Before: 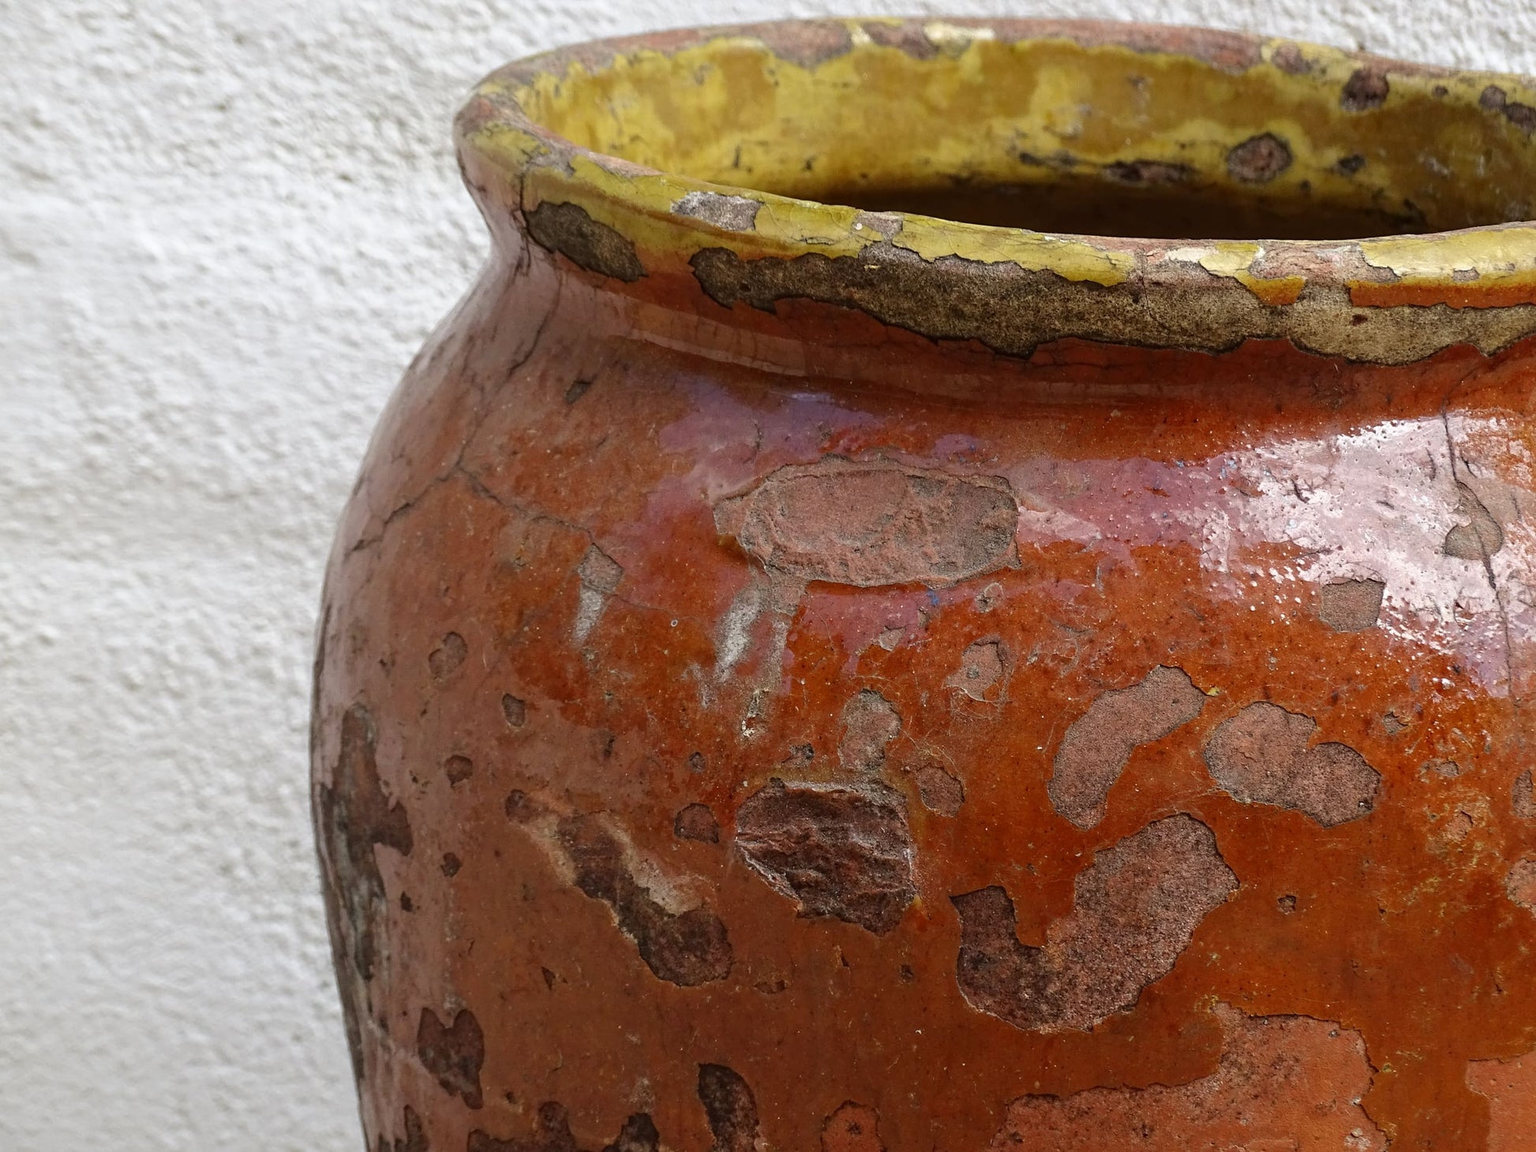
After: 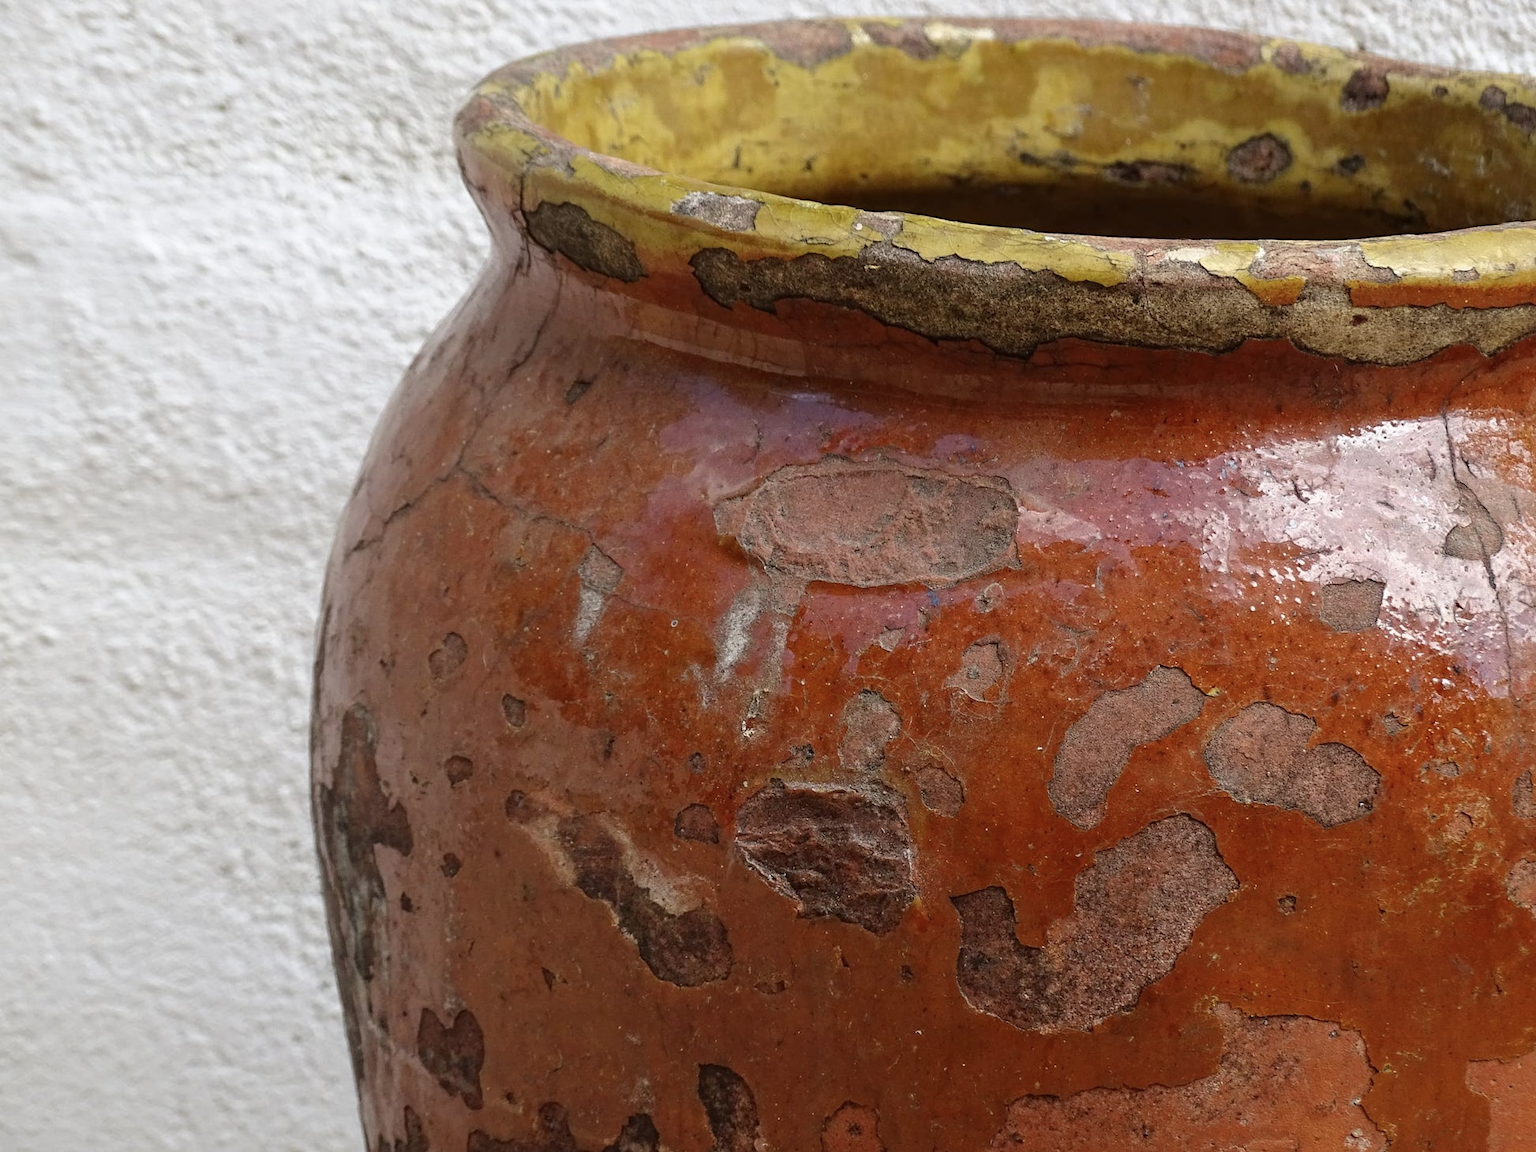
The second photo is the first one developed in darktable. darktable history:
contrast brightness saturation: saturation -0.04
color balance rgb: linear chroma grading › shadows -3%, linear chroma grading › highlights -4%
